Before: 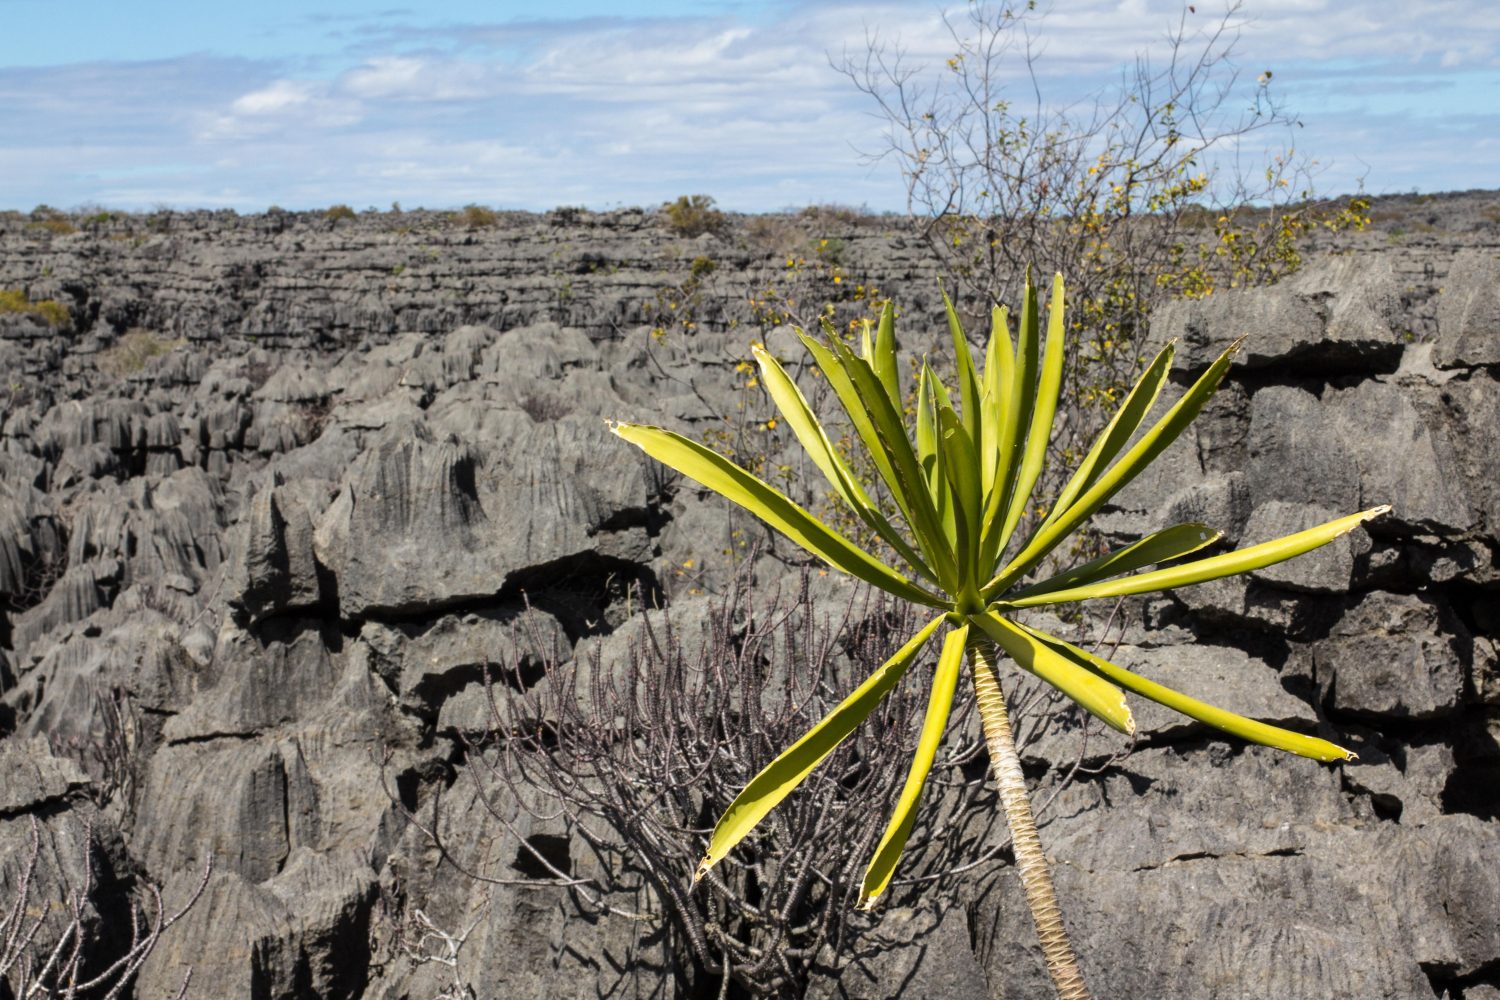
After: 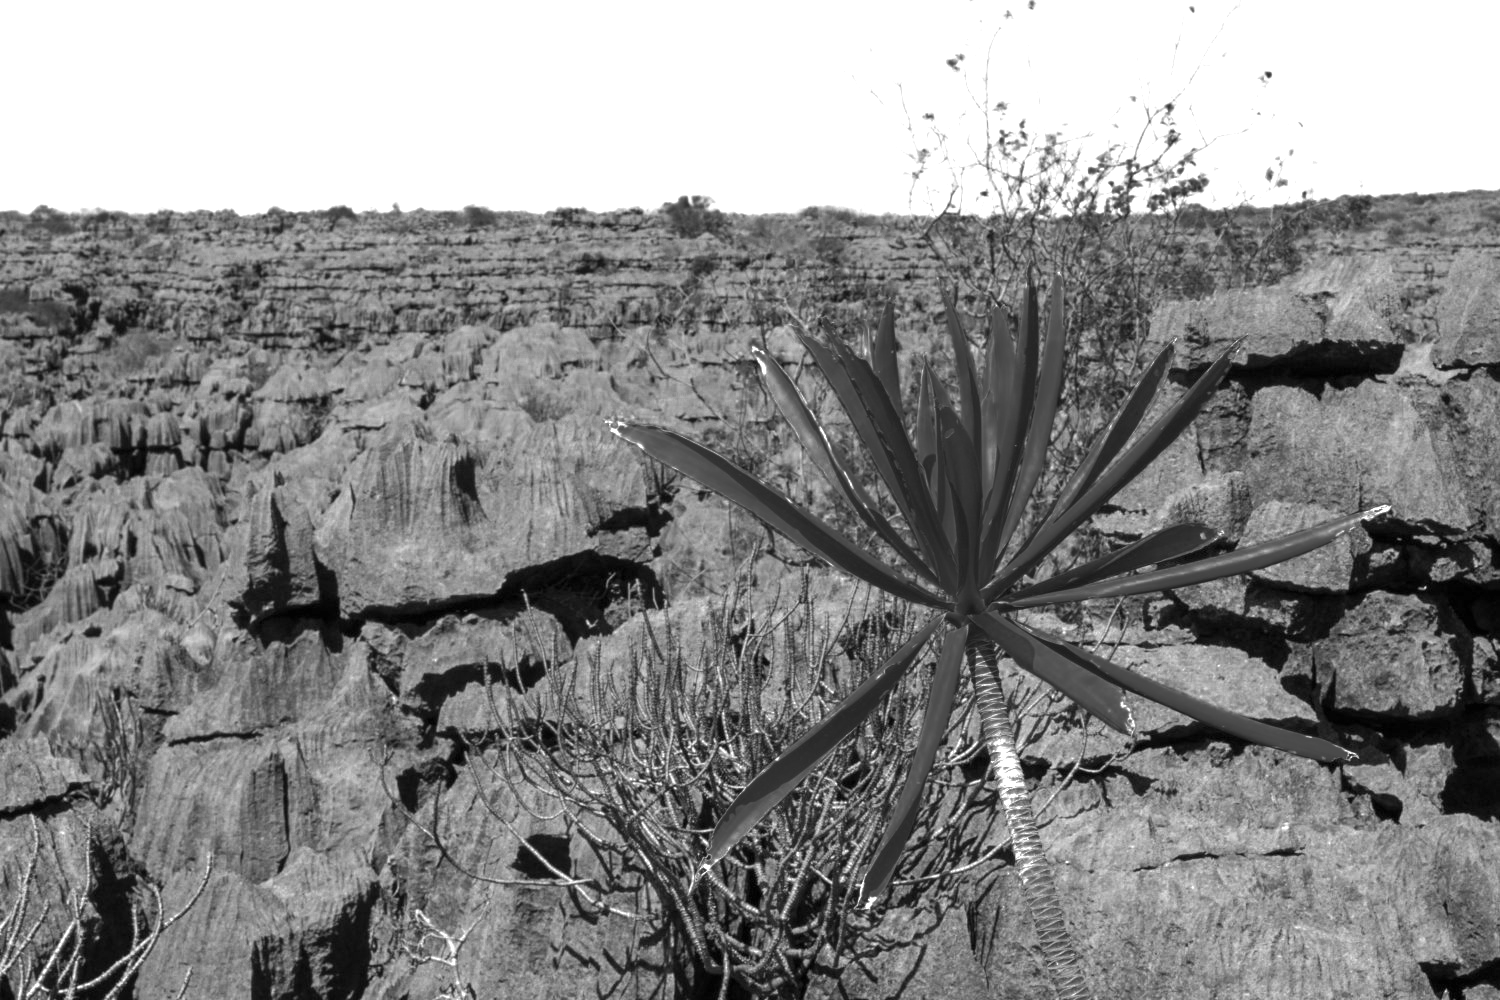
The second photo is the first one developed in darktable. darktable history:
exposure: black level correction 0, exposure 0.7 EV, compensate exposure bias true, compensate highlight preservation false
color zones: curves: ch0 [(0.287, 0.048) (0.493, 0.484) (0.737, 0.816)]; ch1 [(0, 0) (0.143, 0) (0.286, 0) (0.429, 0) (0.571, 0) (0.714, 0) (0.857, 0)]
velvia: on, module defaults
